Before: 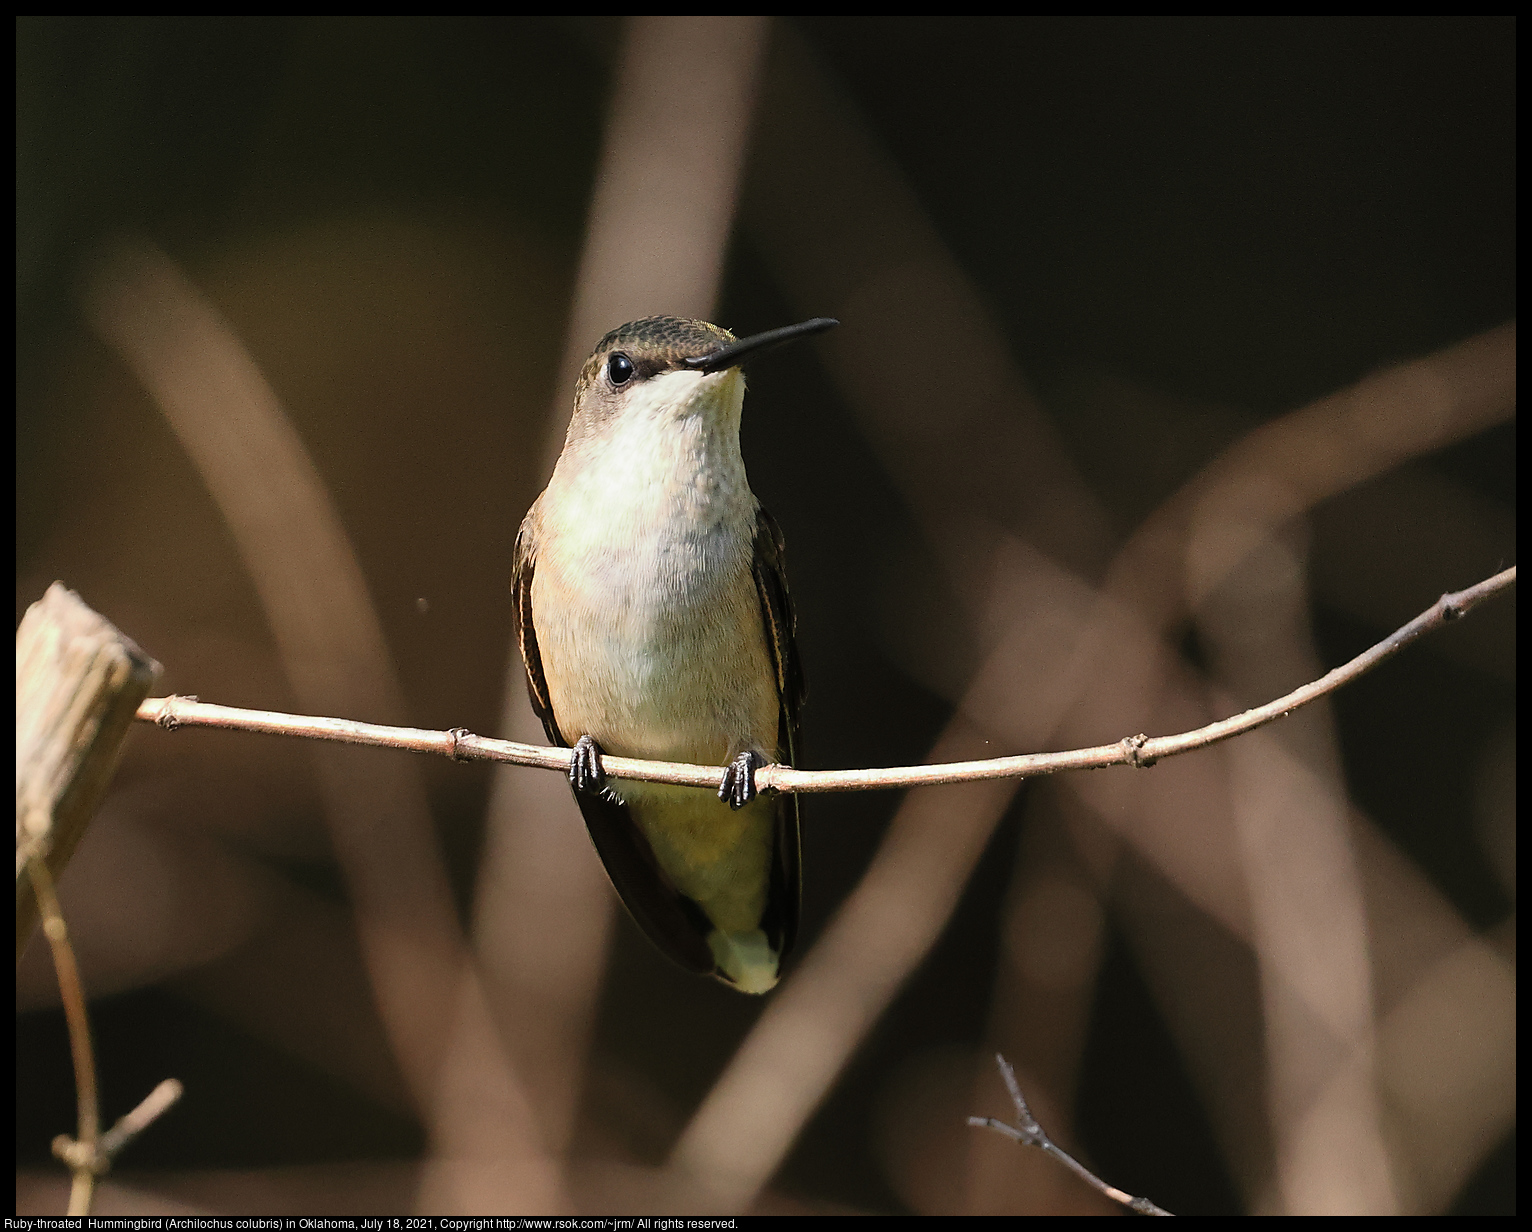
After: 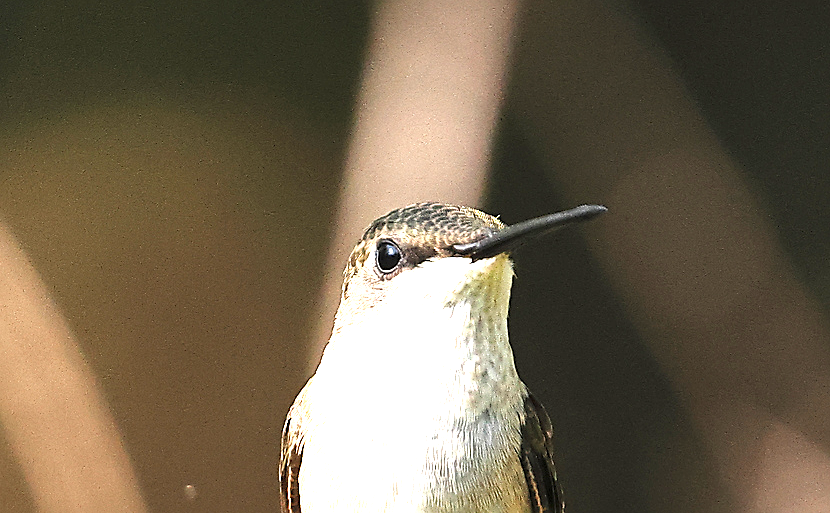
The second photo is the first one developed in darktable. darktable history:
exposure: black level correction 0, exposure 1.706 EV, compensate highlight preservation false
crop: left 15.172%, top 9.223%, right 30.609%, bottom 49.09%
sharpen: on, module defaults
